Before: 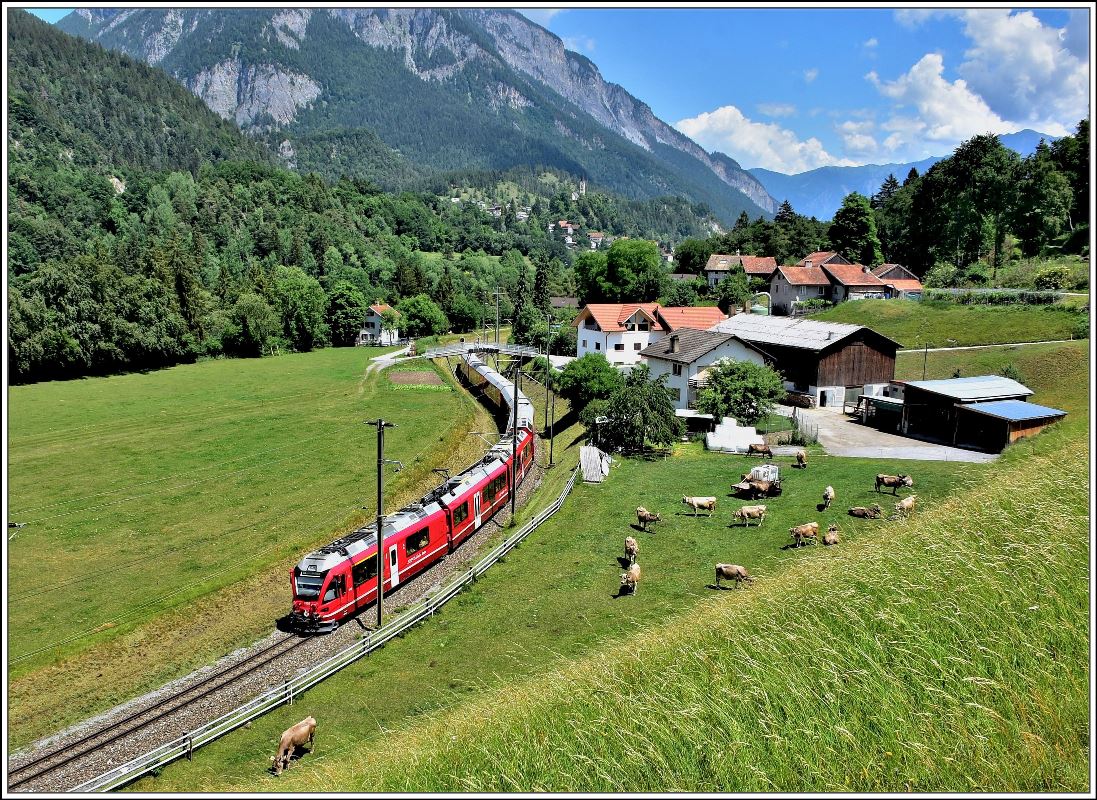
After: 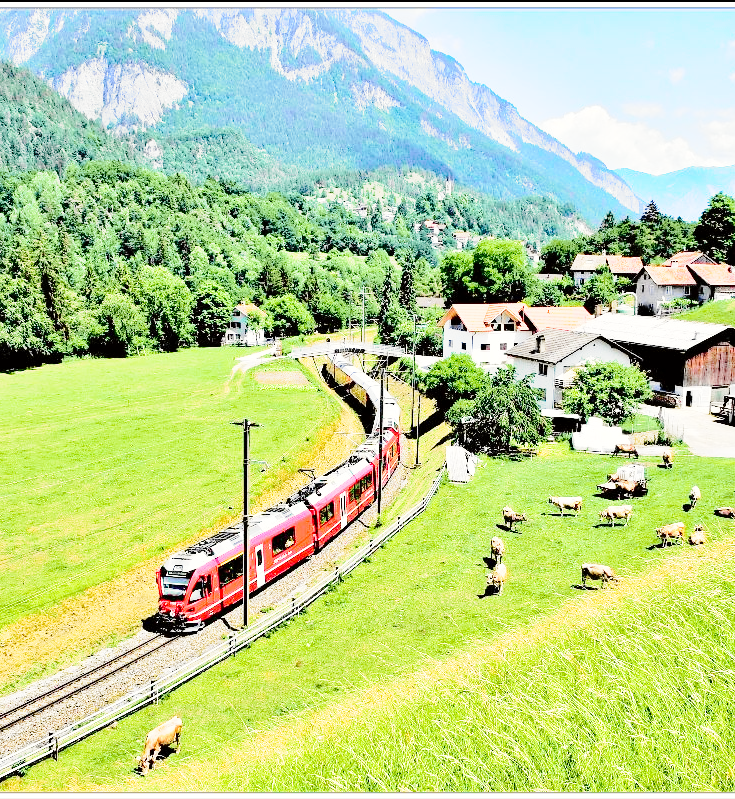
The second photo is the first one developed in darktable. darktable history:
crop and rotate: left 12.303%, right 20.69%
tone curve: curves: ch0 [(0.014, 0) (0.13, 0.09) (0.227, 0.211) (0.33, 0.395) (0.494, 0.615) (0.662, 0.76) (0.795, 0.846) (1, 0.969)]; ch1 [(0, 0) (0.366, 0.367) (0.447, 0.416) (0.473, 0.484) (0.504, 0.502) (0.525, 0.518) (0.564, 0.601) (0.634, 0.66) (0.746, 0.804) (1, 1)]; ch2 [(0, 0) (0.333, 0.346) (0.375, 0.375) (0.424, 0.43) (0.476, 0.498) (0.496, 0.505) (0.517, 0.522) (0.548, 0.548) (0.579, 0.618) (0.651, 0.674) (0.688, 0.728) (1, 1)], color space Lab, independent channels, preserve colors none
base curve: curves: ch0 [(0, 0) (0.028, 0.03) (0.121, 0.232) (0.46, 0.748) (0.859, 0.968) (1, 1)], exposure shift 0.567, preserve colors none
exposure: exposure 1.066 EV, compensate exposure bias true, compensate highlight preservation false
